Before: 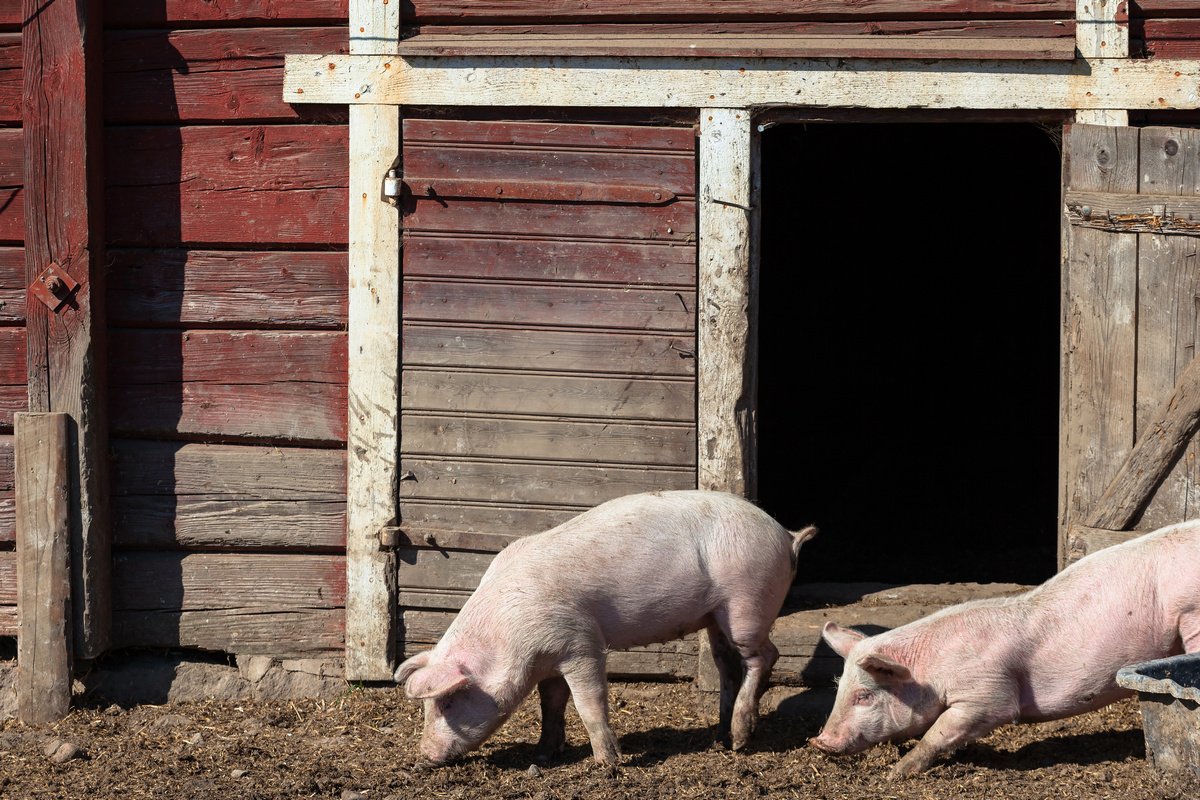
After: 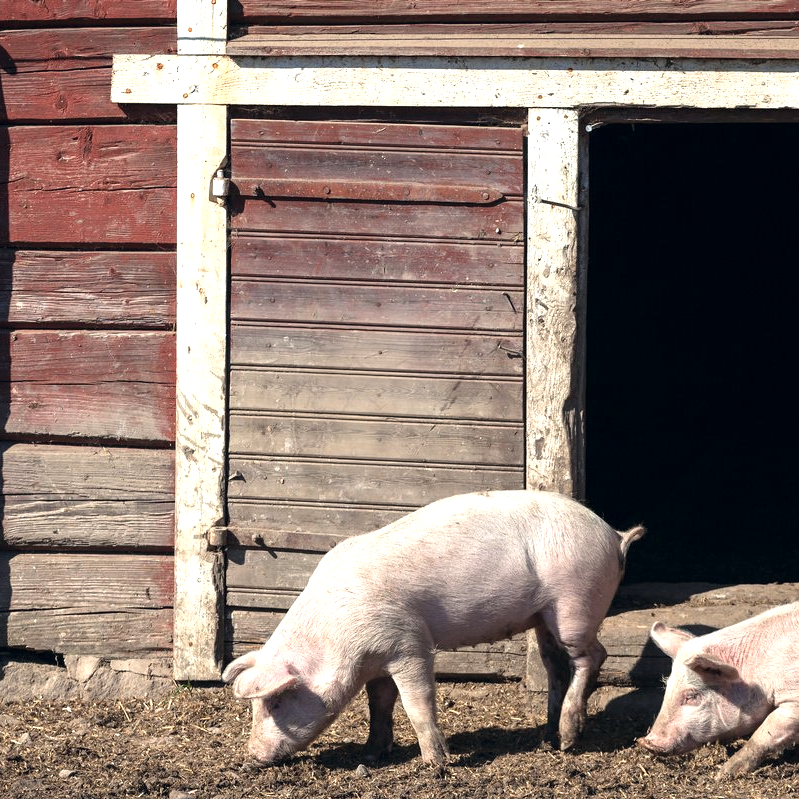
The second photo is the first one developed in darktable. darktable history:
crop and rotate: left 14.385%, right 18.948%
color correction: highlights a* 2.75, highlights b* 5, shadows a* -2.04, shadows b* -4.84, saturation 0.8
exposure: black level correction 0, exposure 0.7 EV, compensate exposure bias true, compensate highlight preservation false
